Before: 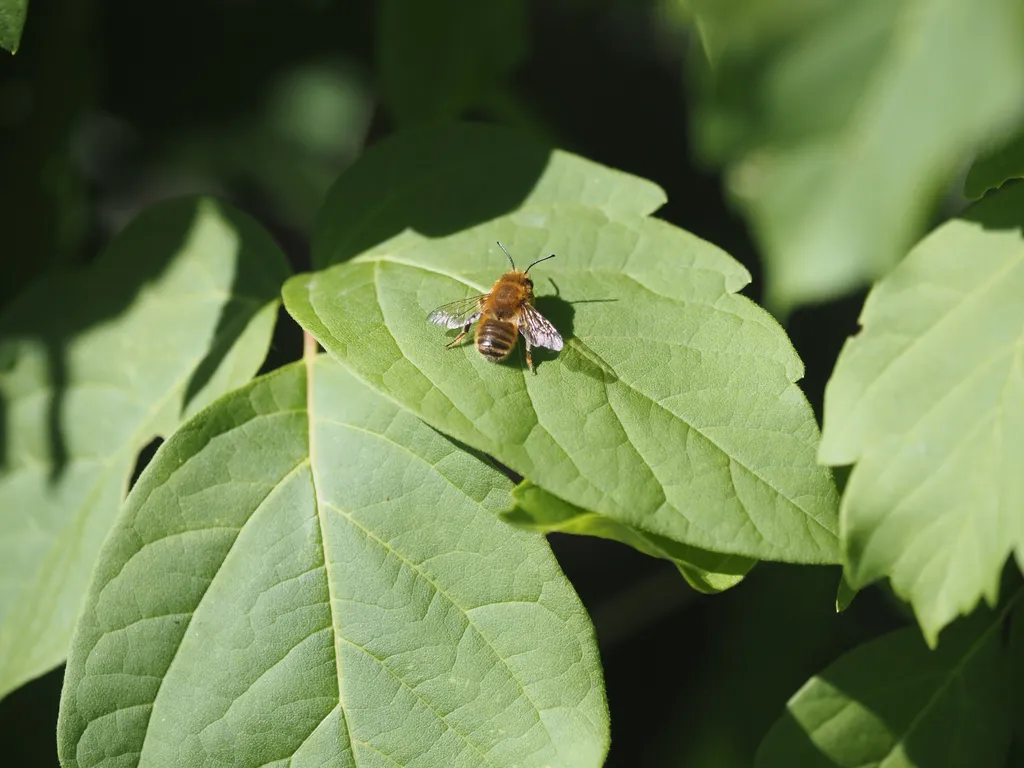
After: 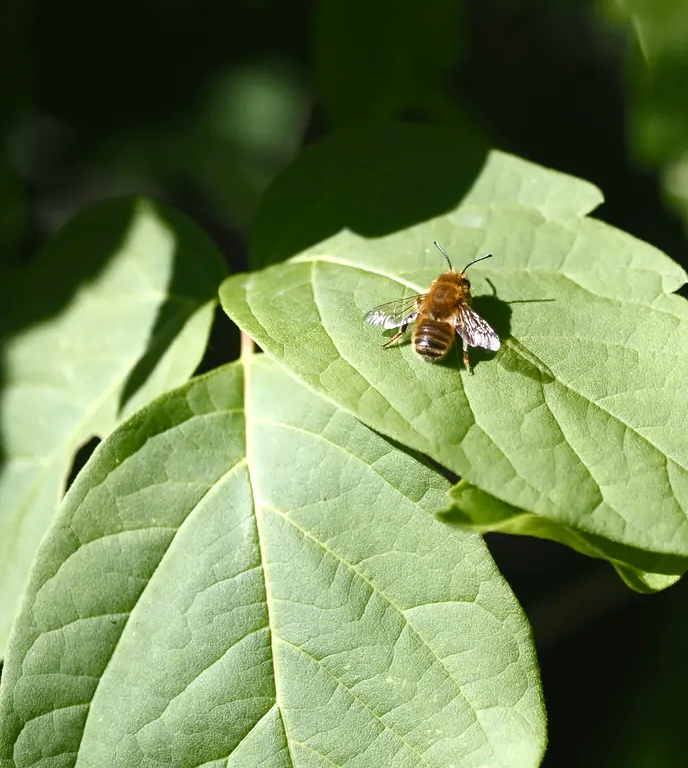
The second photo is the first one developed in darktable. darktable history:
crop and rotate: left 6.223%, right 26.556%
color balance rgb: perceptual saturation grading › global saturation 20%, perceptual saturation grading › highlights -50.176%, perceptual saturation grading › shadows 30.021%, perceptual brilliance grading › global brilliance 15.397%, perceptual brilliance grading › shadows -34.47%, global vibrance 9.973%
